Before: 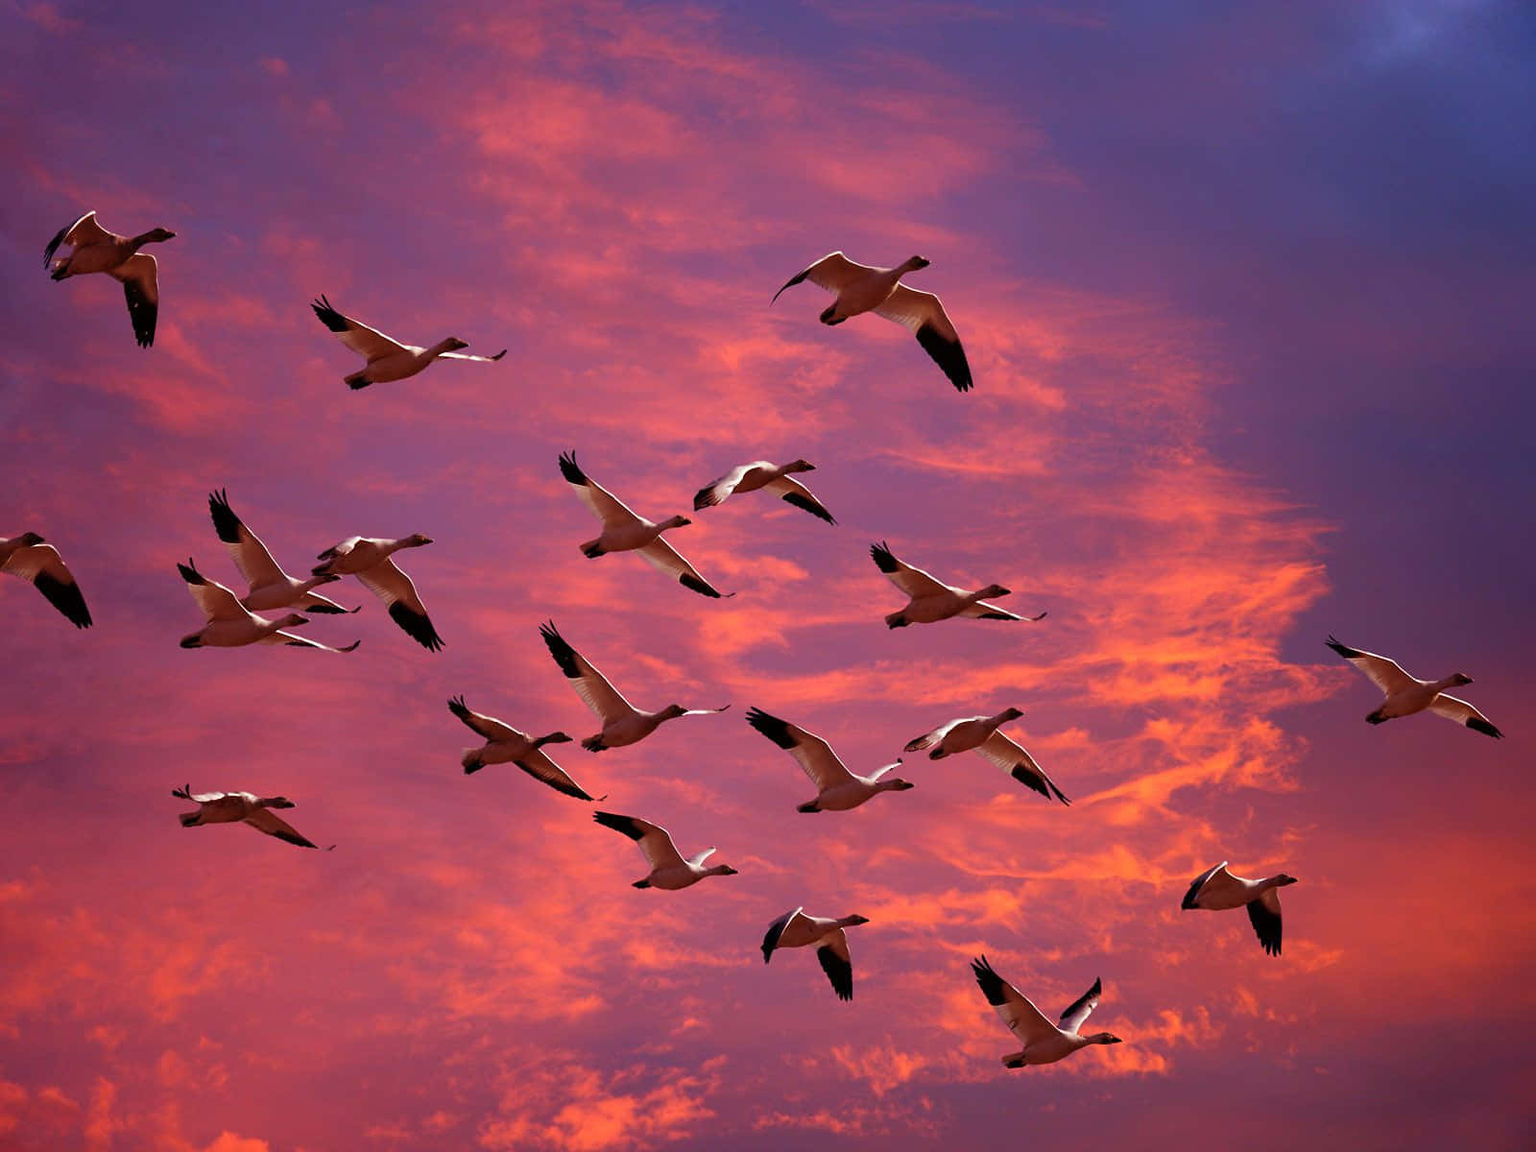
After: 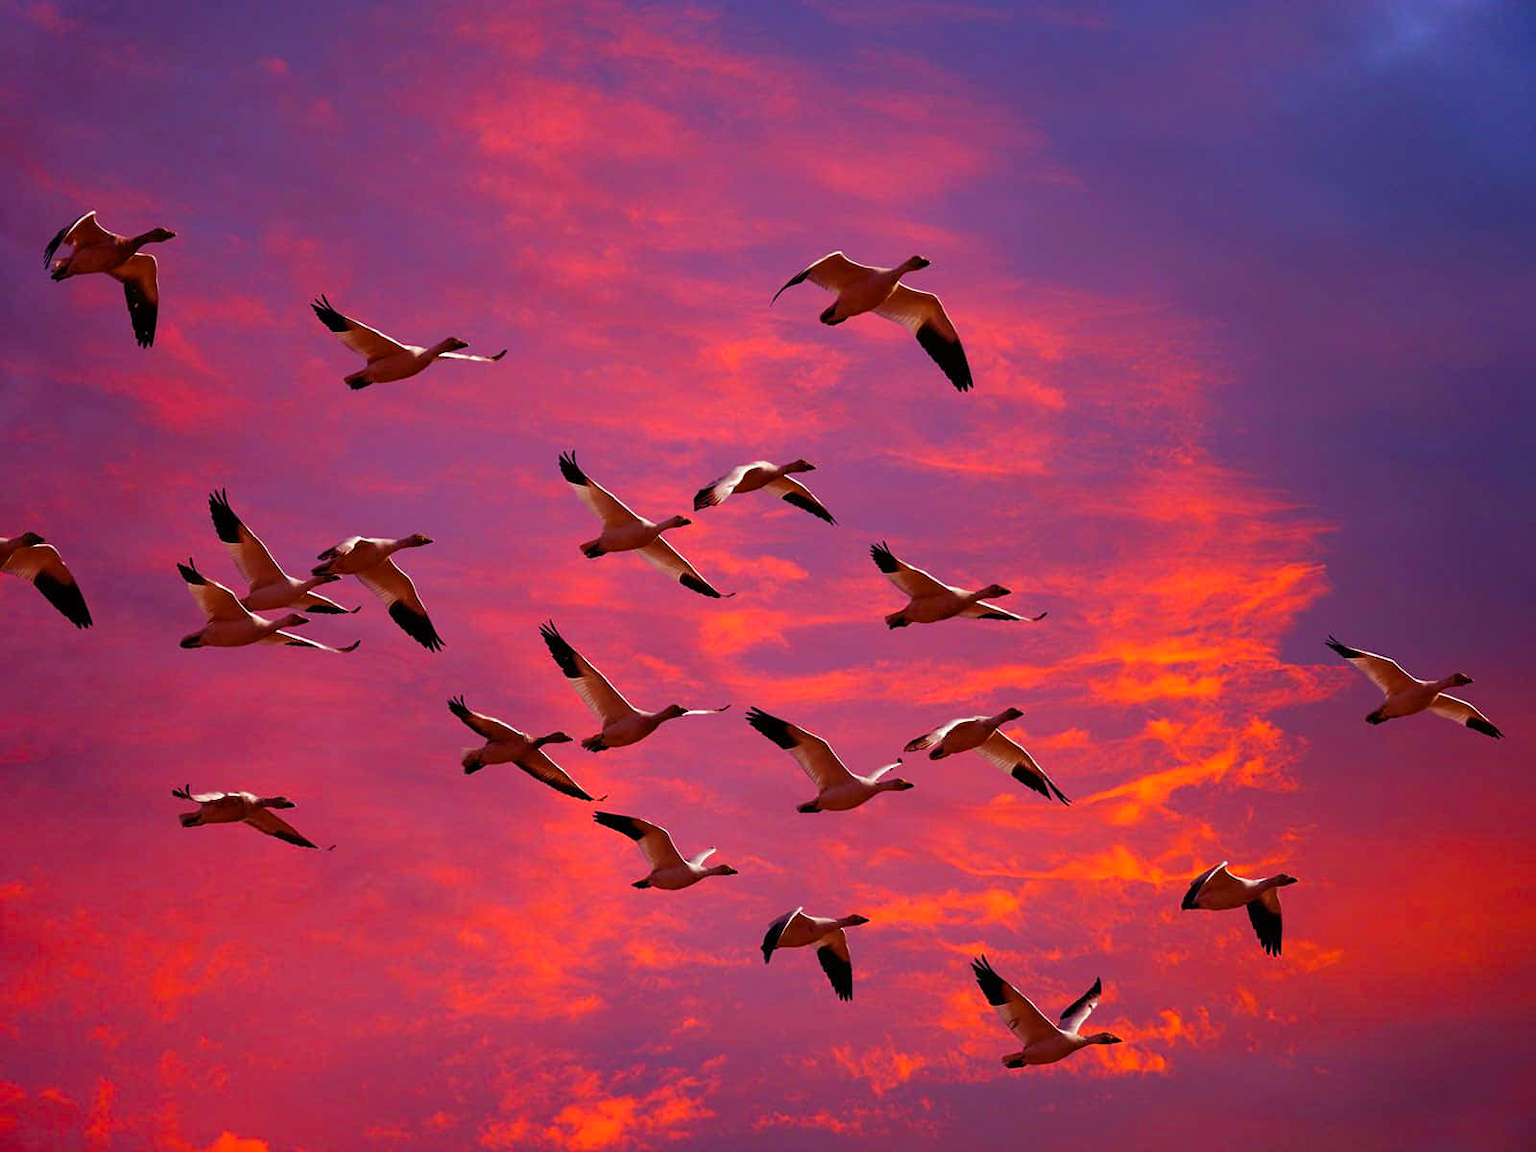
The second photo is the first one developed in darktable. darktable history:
color balance rgb: linear chroma grading › global chroma 0.67%, perceptual saturation grading › global saturation 30.074%
